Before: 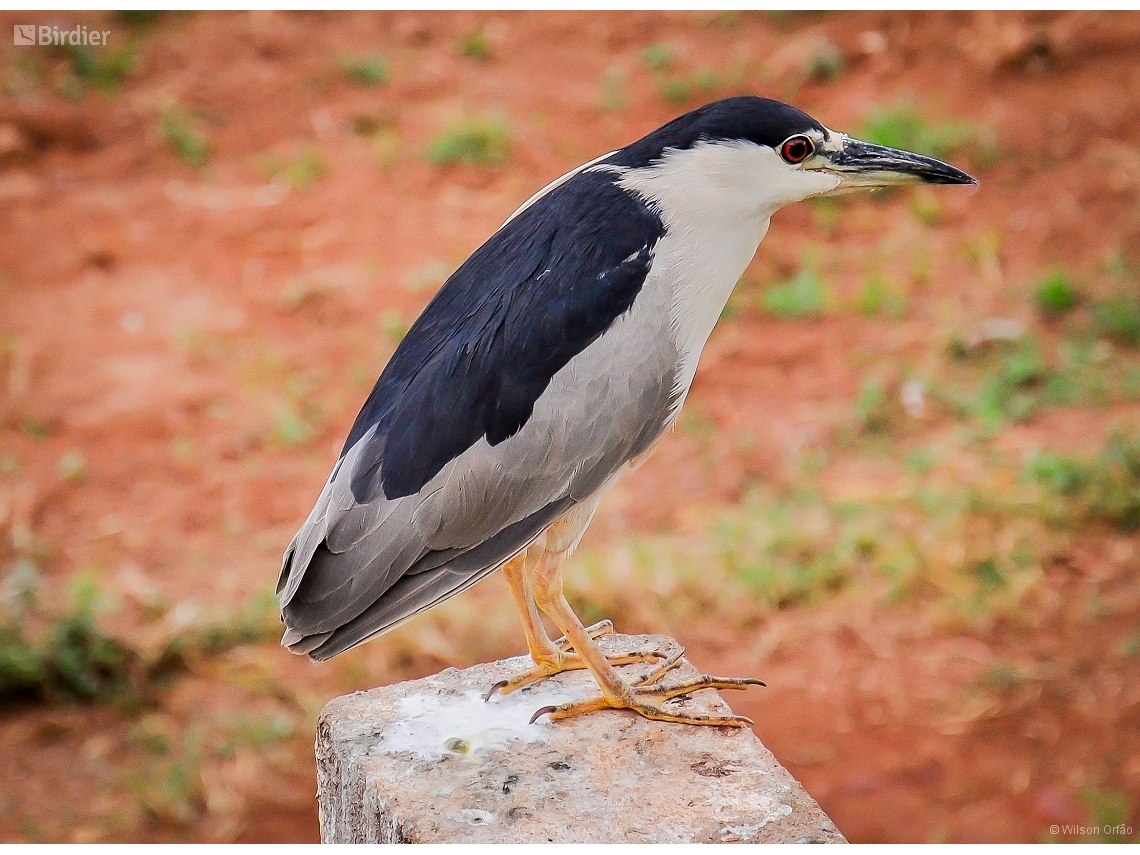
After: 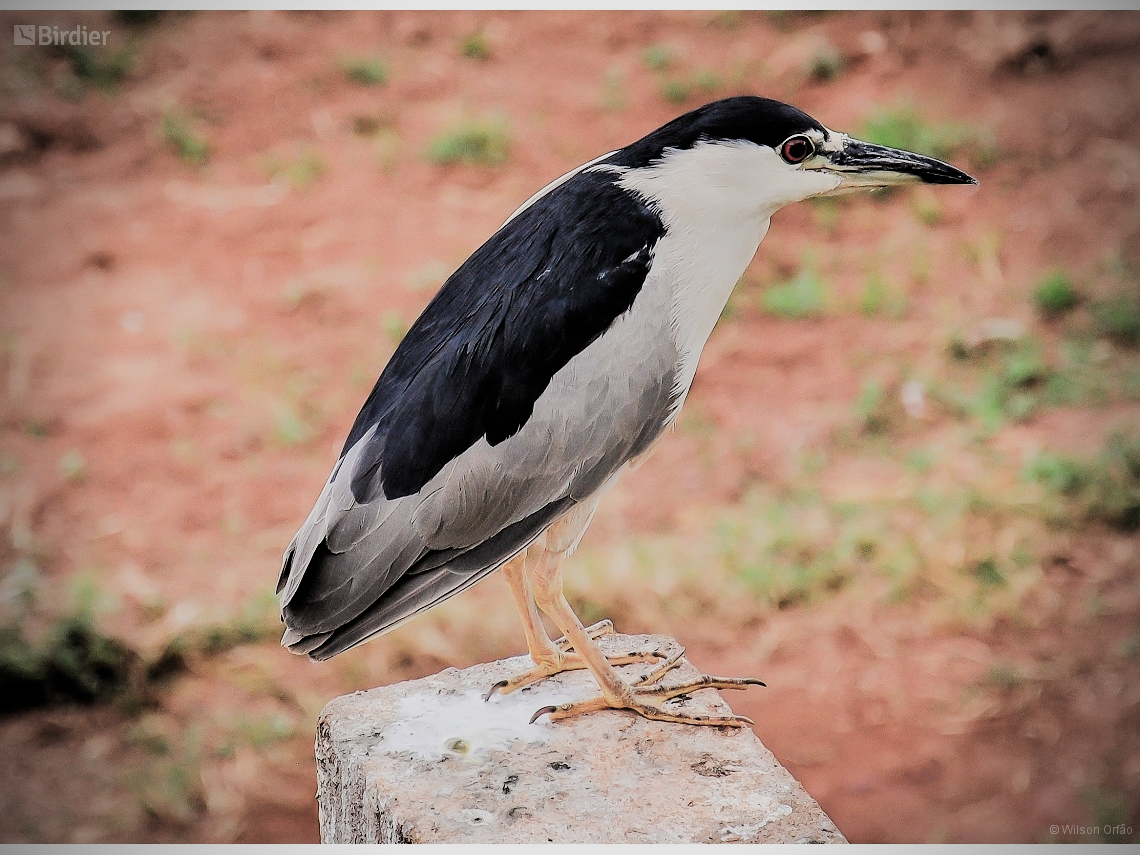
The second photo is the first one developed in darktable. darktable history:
filmic rgb: black relative exposure -5.01 EV, white relative exposure 3.97 EV, hardness 2.89, contrast 1.297, highlights saturation mix -9.85%, color science v4 (2020)
vignetting: brightness -0.728, saturation -0.479
